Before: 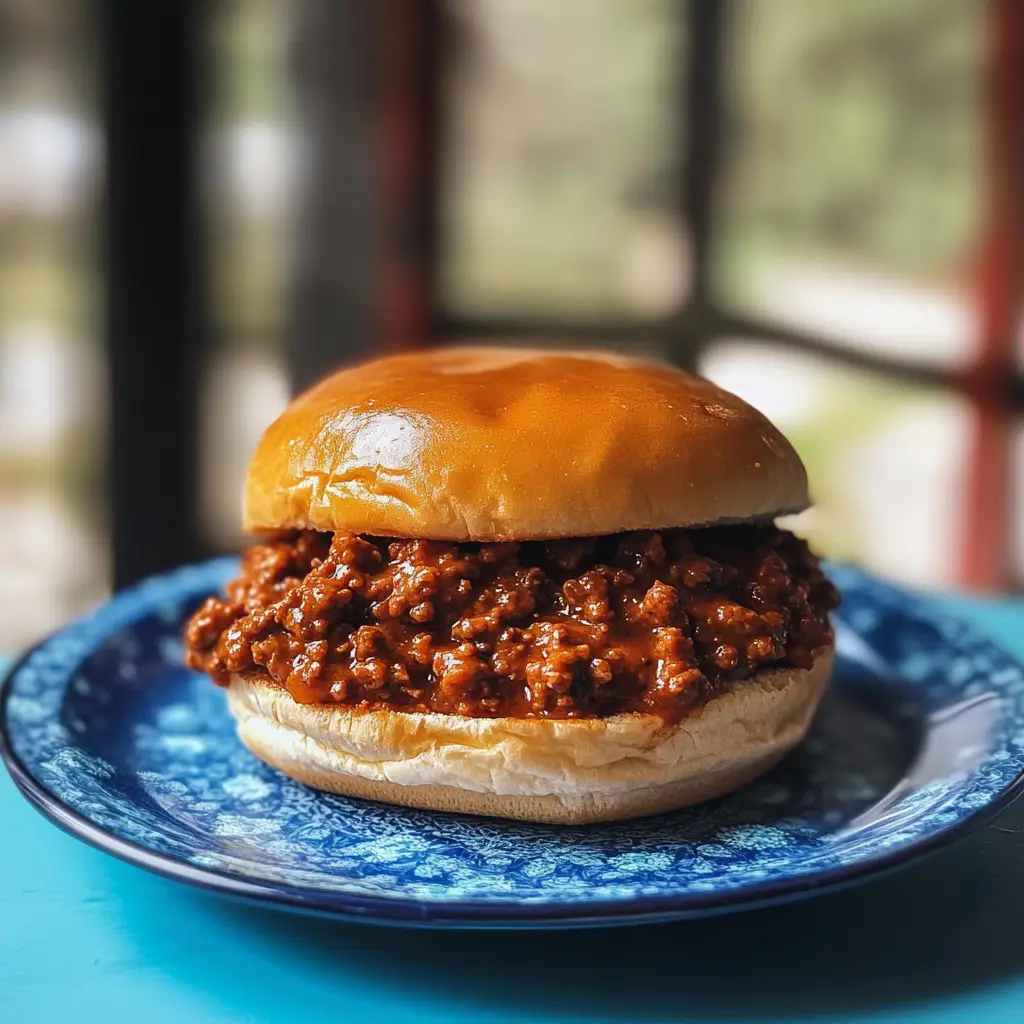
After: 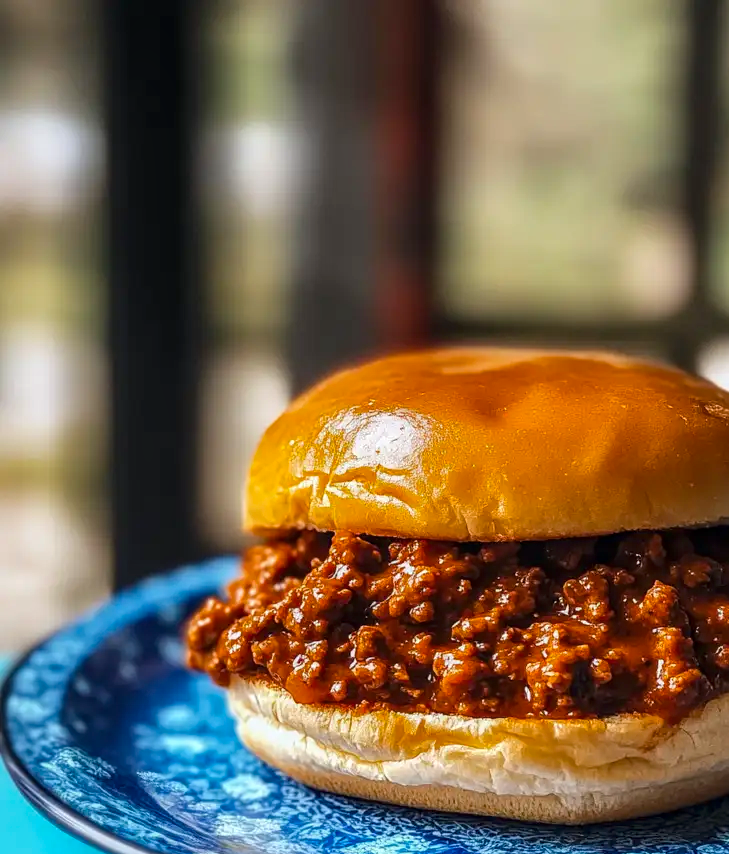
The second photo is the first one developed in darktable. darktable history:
color balance rgb: perceptual saturation grading › global saturation 19.812%, global vibrance 20%
crop: right 28.438%, bottom 16.438%
local contrast: on, module defaults
